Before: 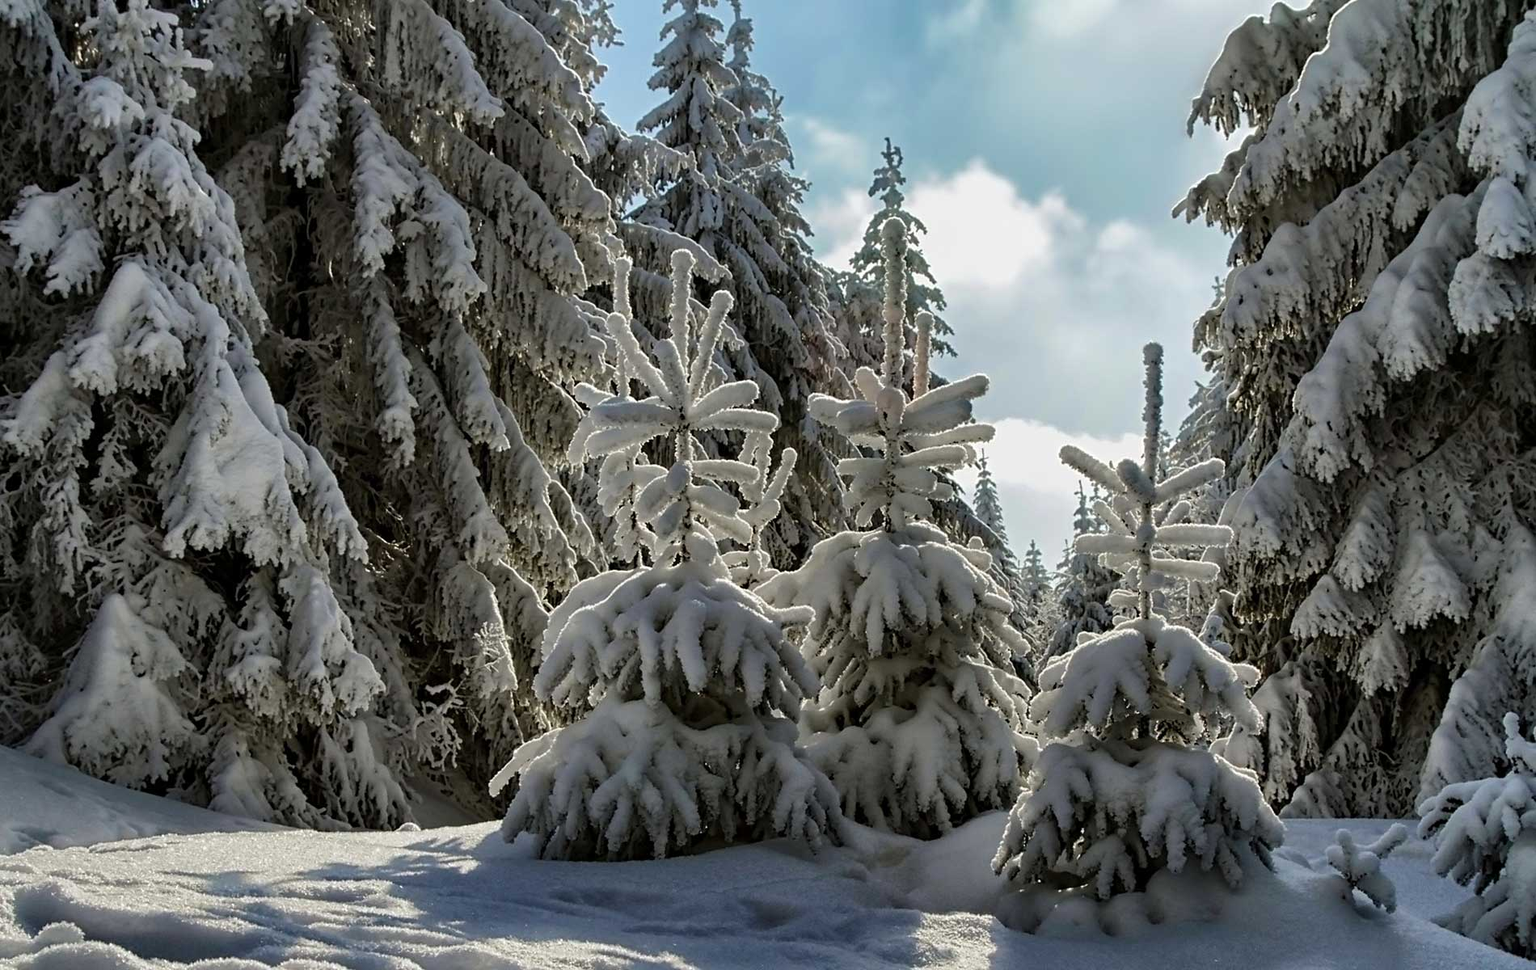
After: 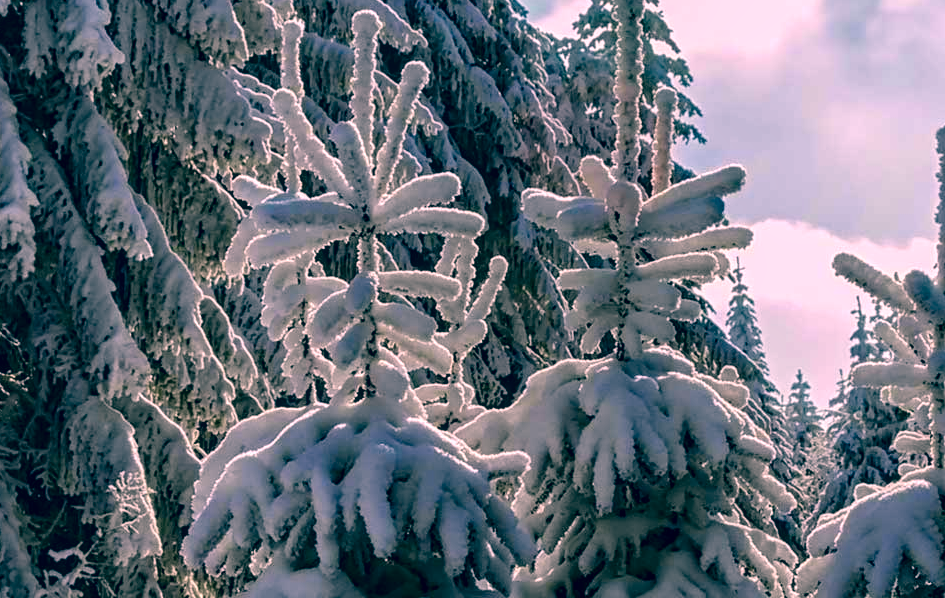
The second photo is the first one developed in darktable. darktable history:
color correction: highlights a* 17.18, highlights b* 0.217, shadows a* -14.63, shadows b* -14.48, saturation 1.47
crop: left 25.179%, top 24.852%, right 25.079%, bottom 25.24%
local contrast: detail 130%
